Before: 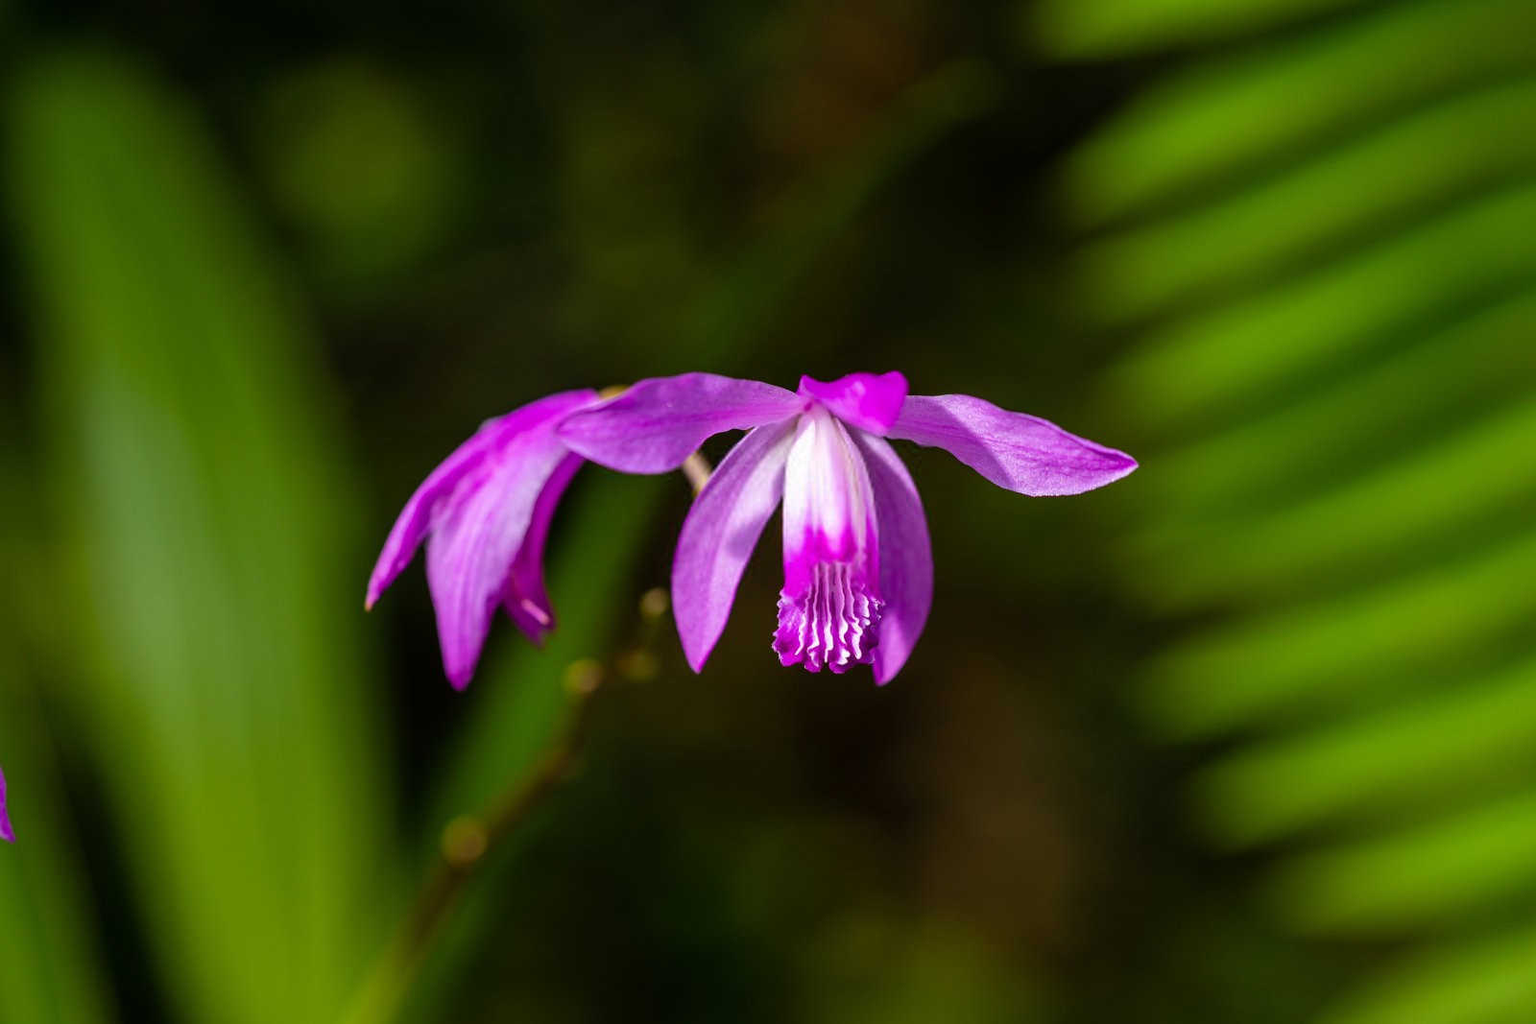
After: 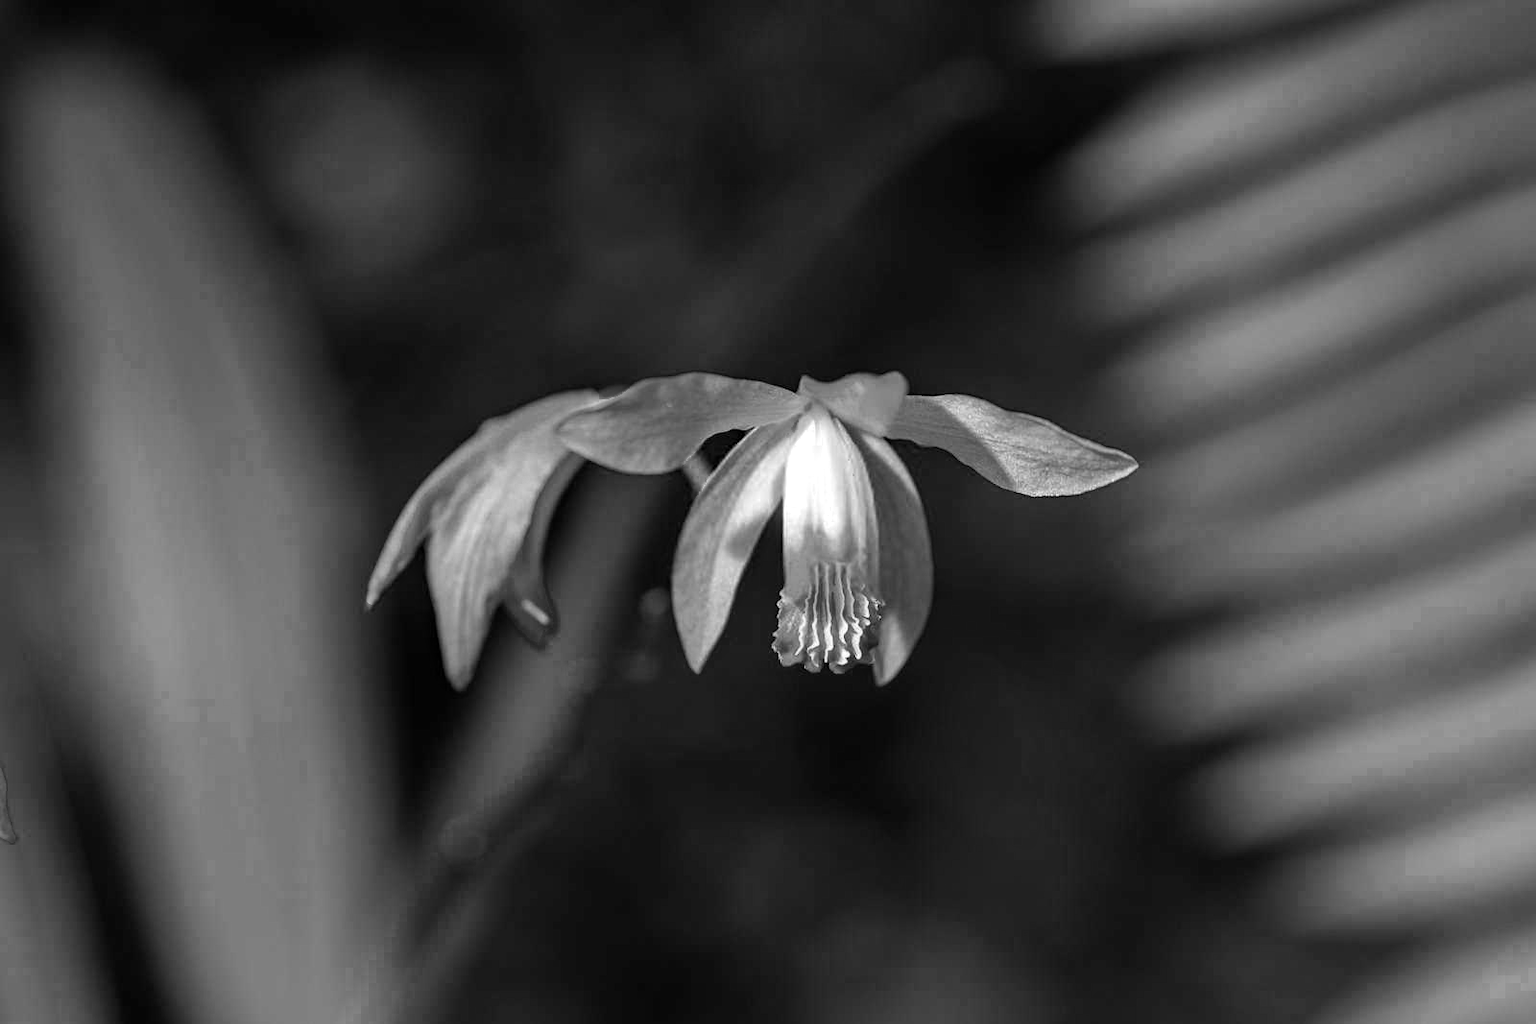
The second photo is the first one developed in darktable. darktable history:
color zones: curves: ch0 [(0.002, 0.429) (0.121, 0.212) (0.198, 0.113) (0.276, 0.344) (0.331, 0.541) (0.41, 0.56) (0.482, 0.289) (0.619, 0.227) (0.721, 0.18) (0.821, 0.435) (0.928, 0.555) (1, 0.587)]; ch1 [(0, 0) (0.143, 0) (0.286, 0) (0.429, 0) (0.571, 0) (0.714, 0) (0.857, 0)]
haze removal: compatibility mode true, adaptive false
bloom: size 3%, threshold 100%, strength 0%
